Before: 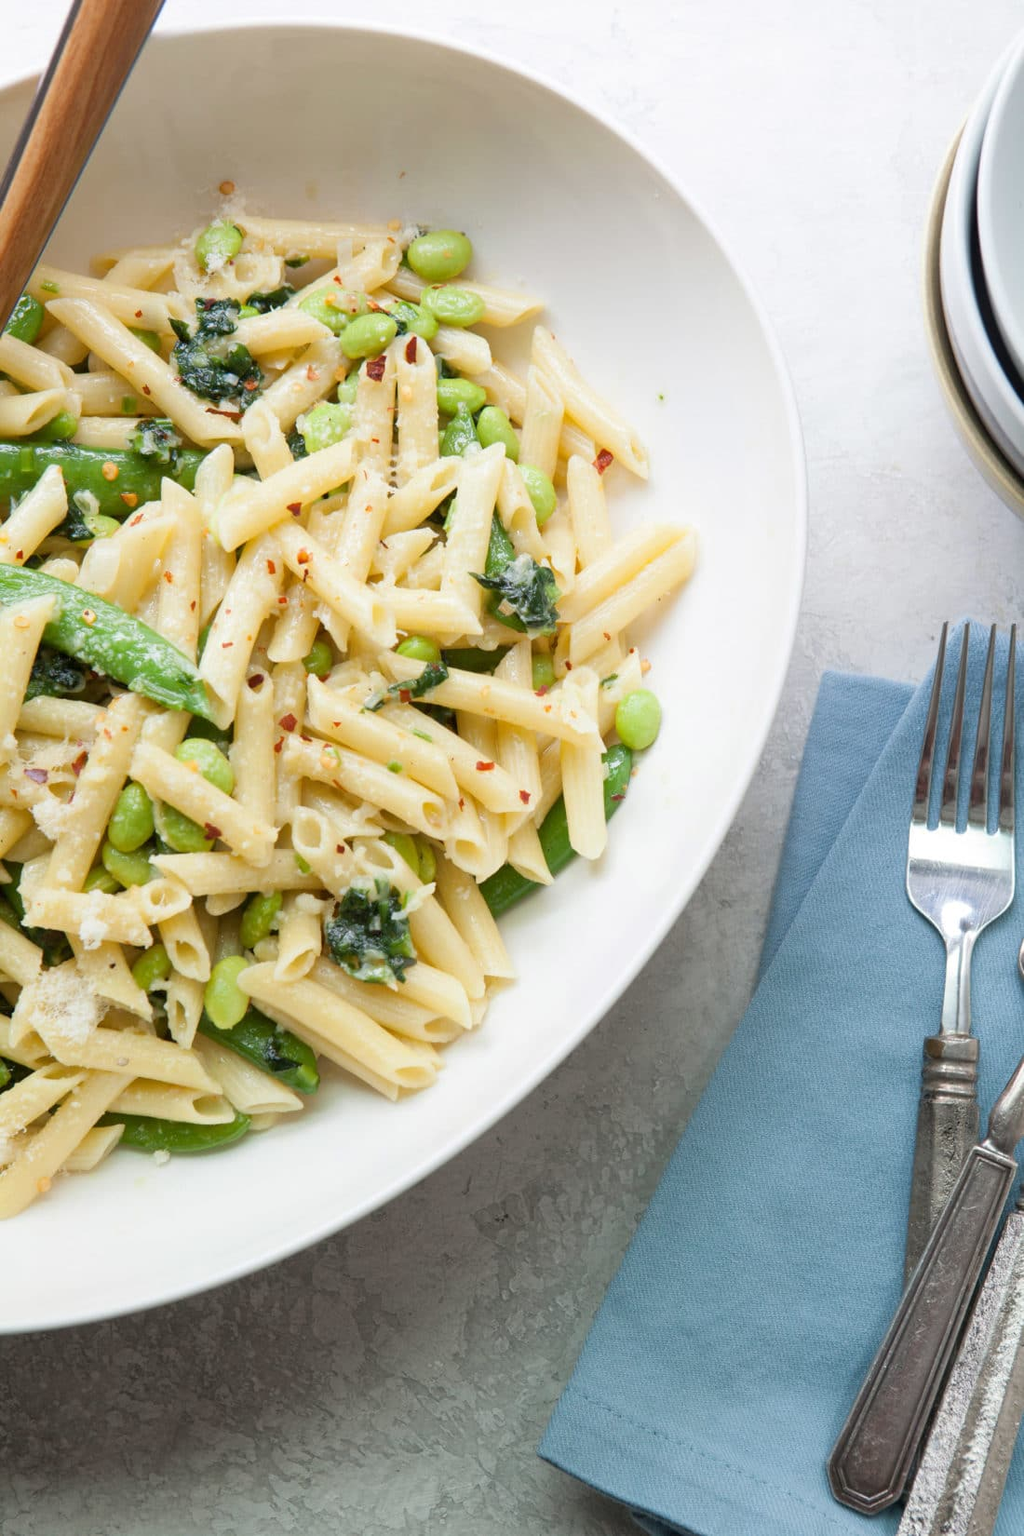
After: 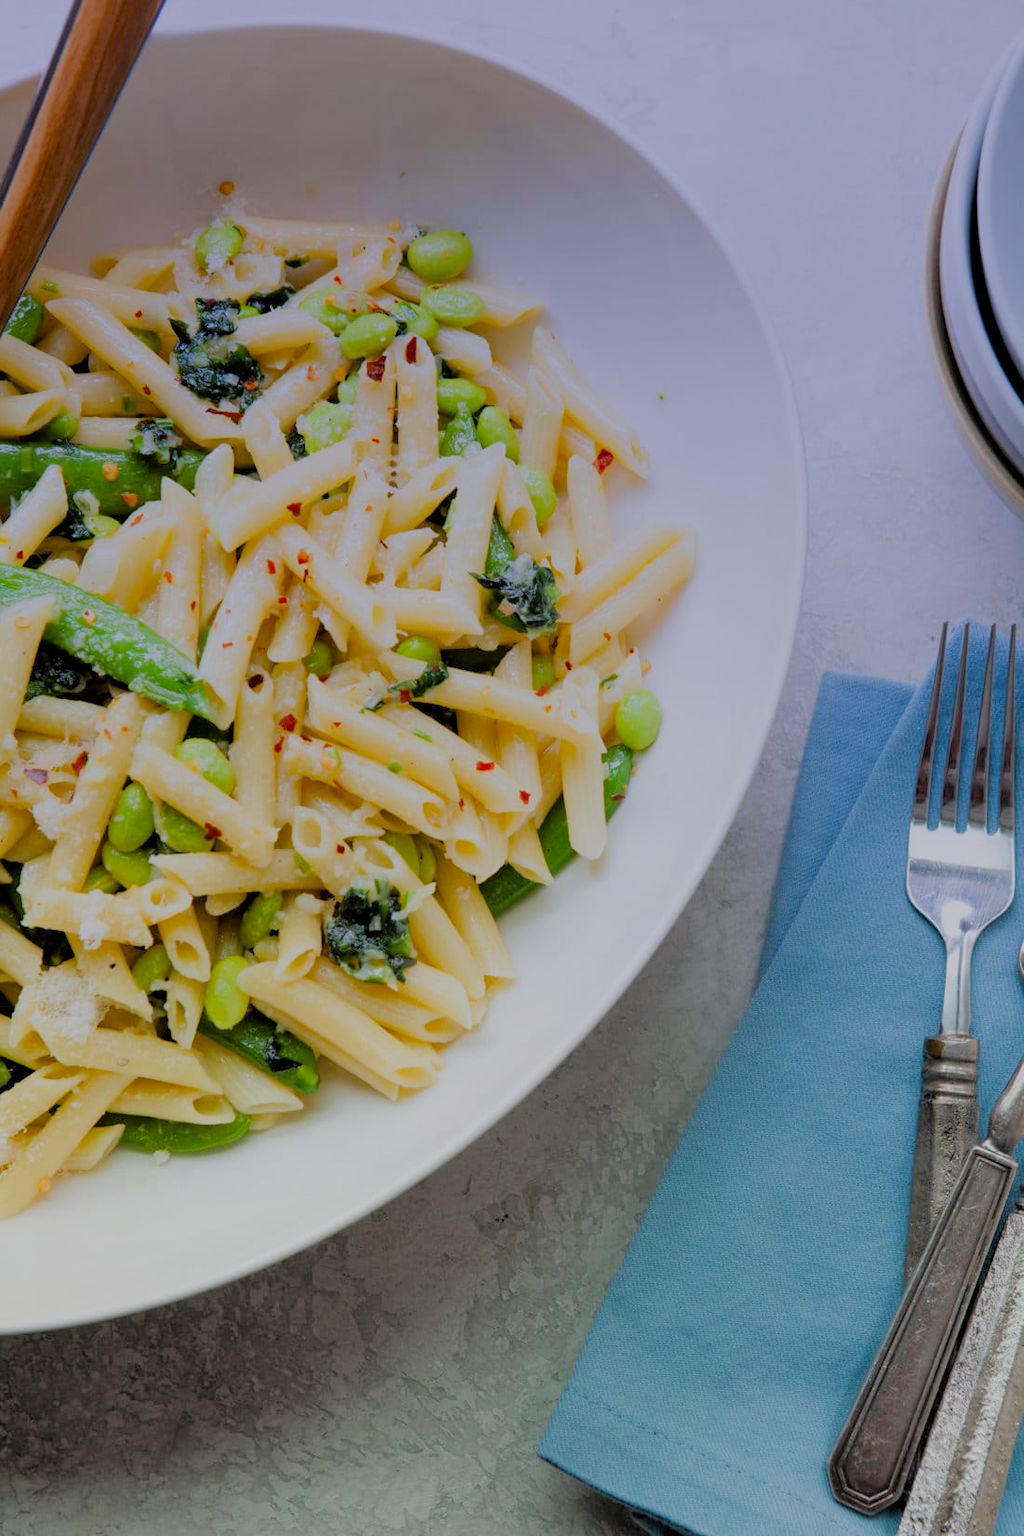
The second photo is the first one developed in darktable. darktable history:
filmic rgb: black relative exposure -4.4 EV, white relative exposure 5 EV, threshold 3 EV, hardness 2.23, latitude 40.06%, contrast 1.15, highlights saturation mix 10%, shadows ↔ highlights balance 1.04%, preserve chrominance RGB euclidean norm (legacy), color science v4 (2020), enable highlight reconstruction true
graduated density: hue 238.83°, saturation 50%
shadows and highlights: shadows 32, highlights -32, soften with gaussian
